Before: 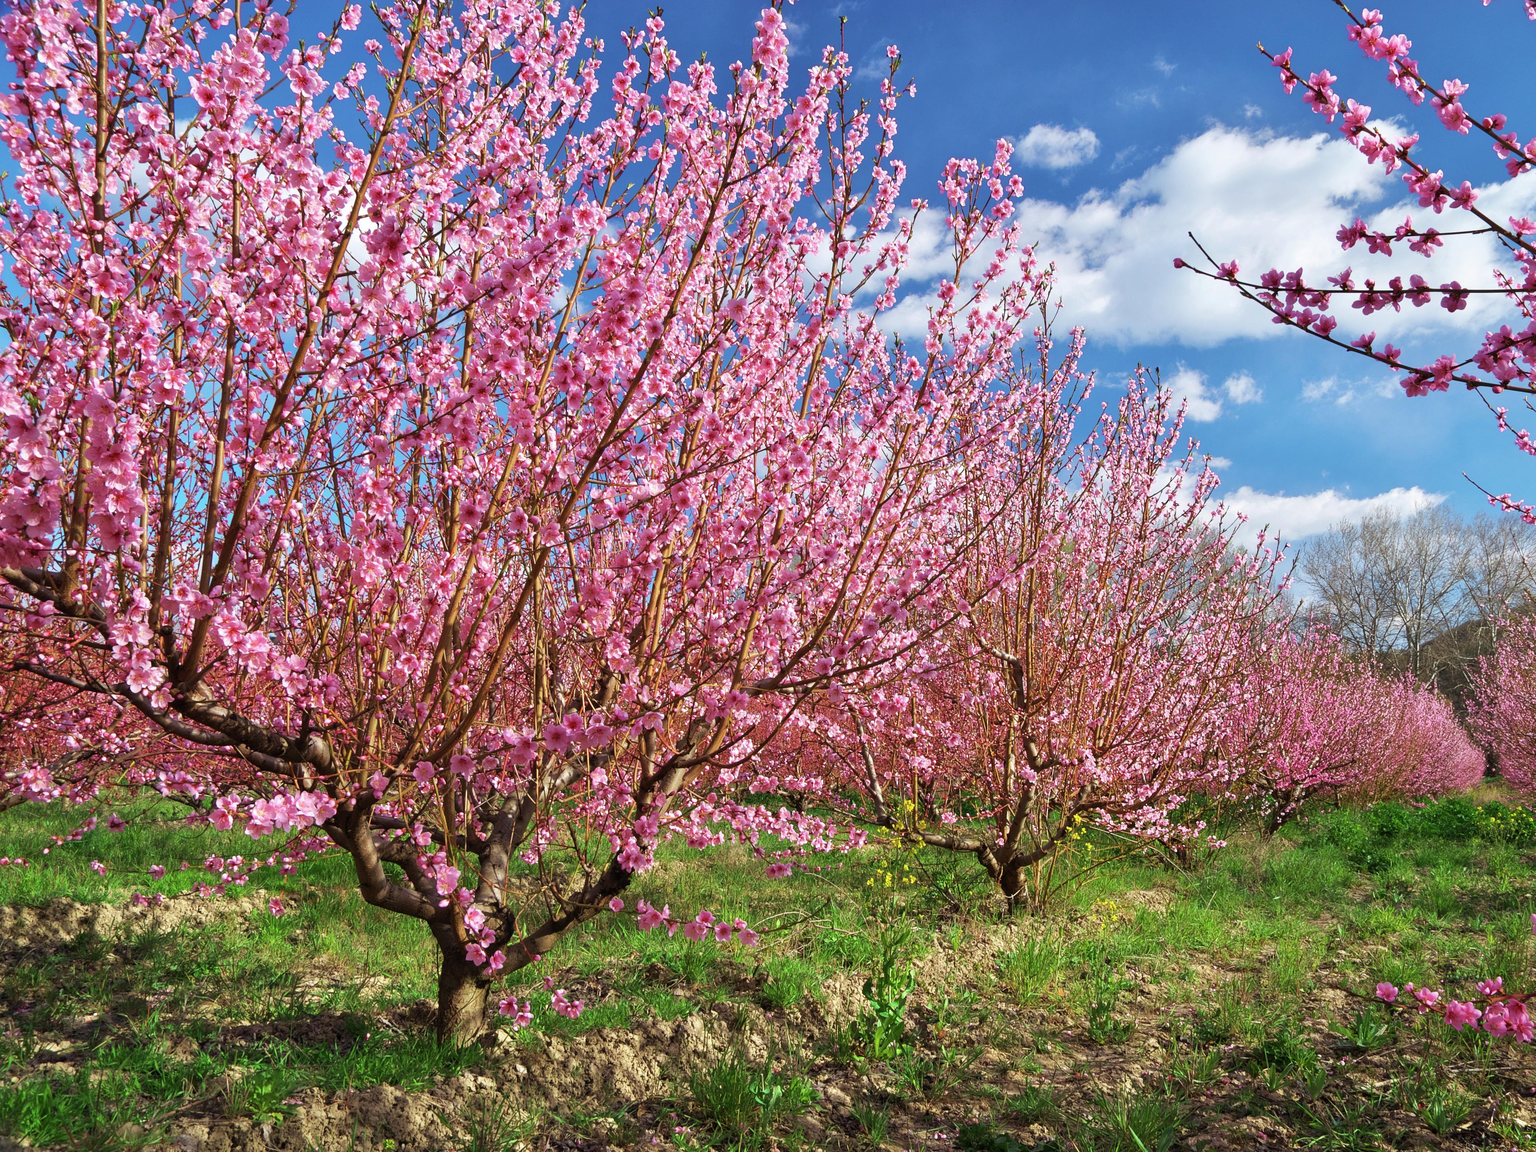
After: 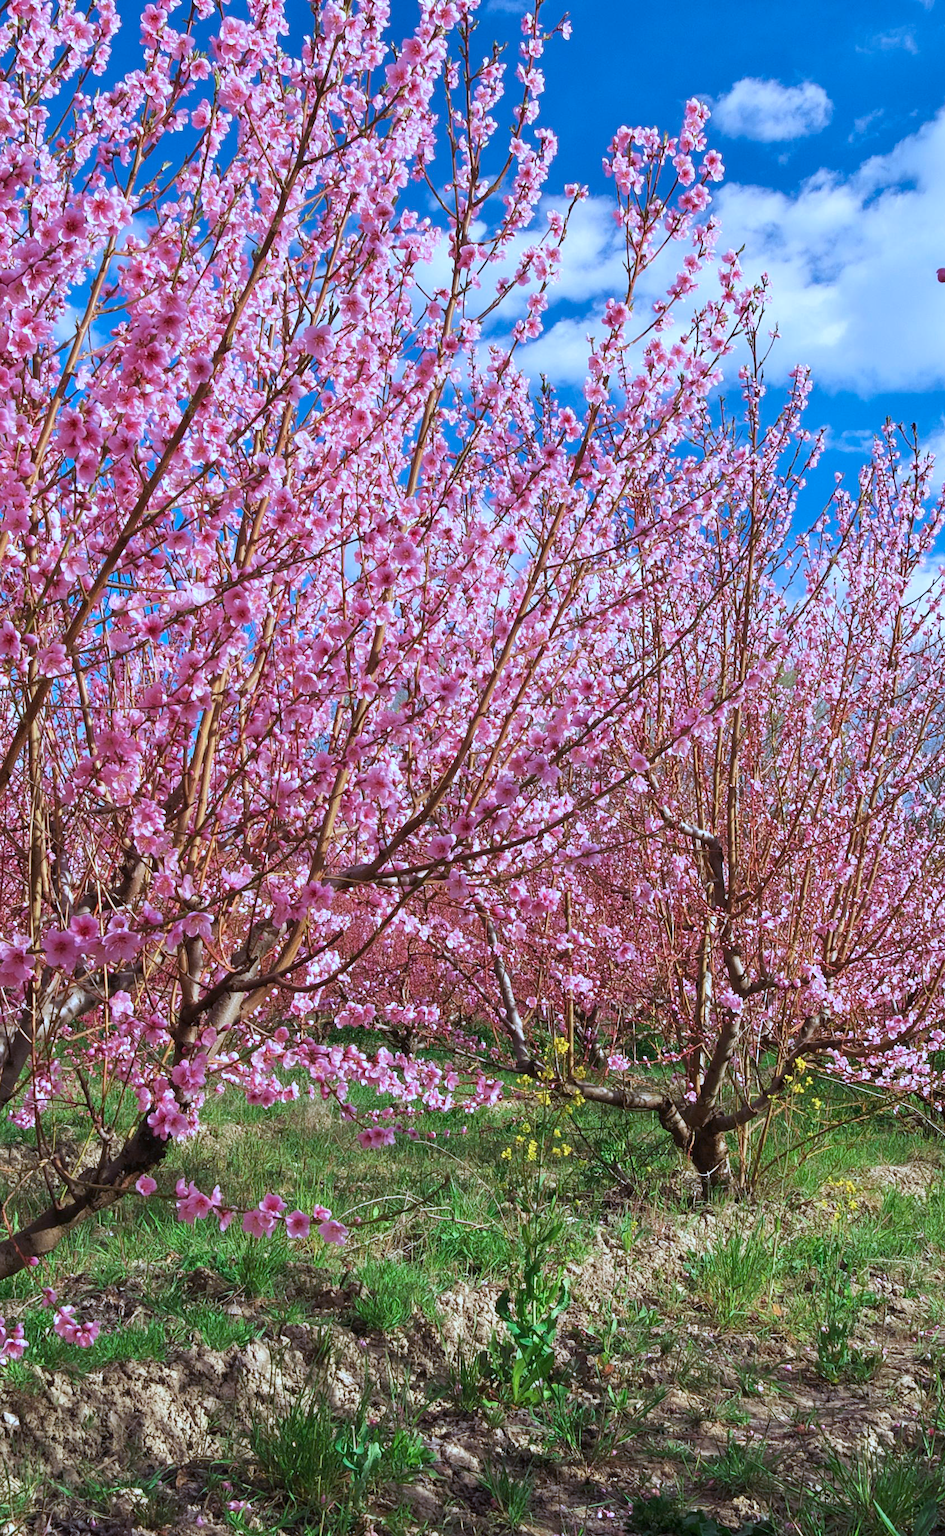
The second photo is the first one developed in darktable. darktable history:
white balance: red 0.954, blue 1.079
crop: left 33.452%, top 6.025%, right 23.155%
local contrast: mode bilateral grid, contrast 100, coarseness 100, detail 91%, midtone range 0.2
color correction: highlights a* -2.24, highlights b* -18.1
